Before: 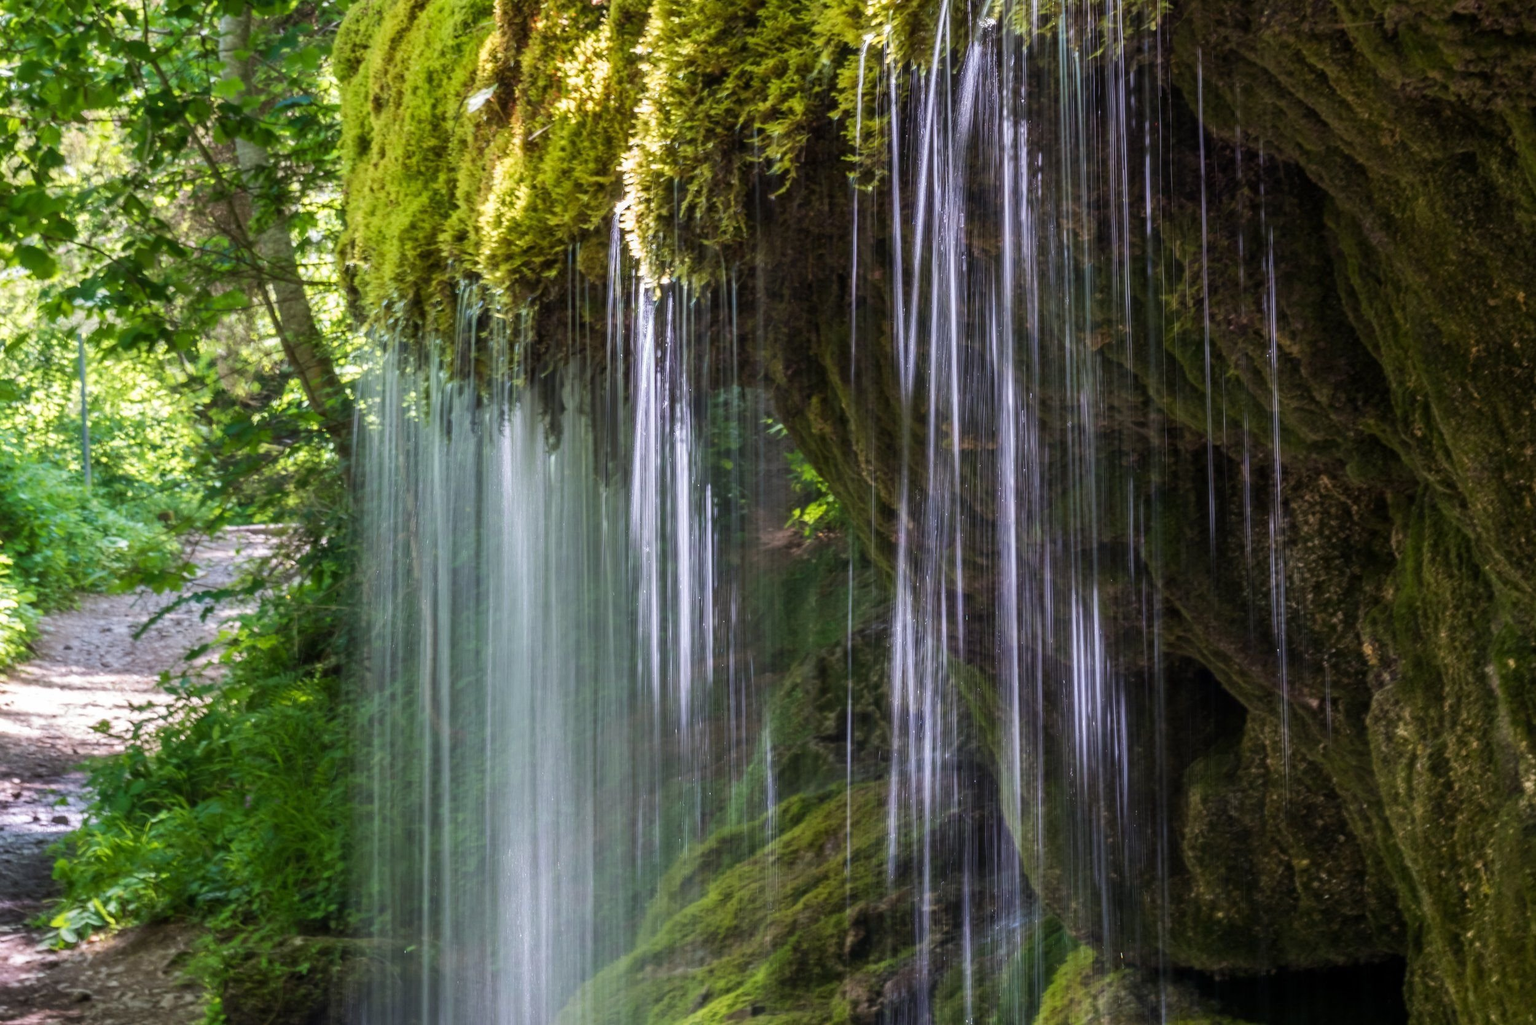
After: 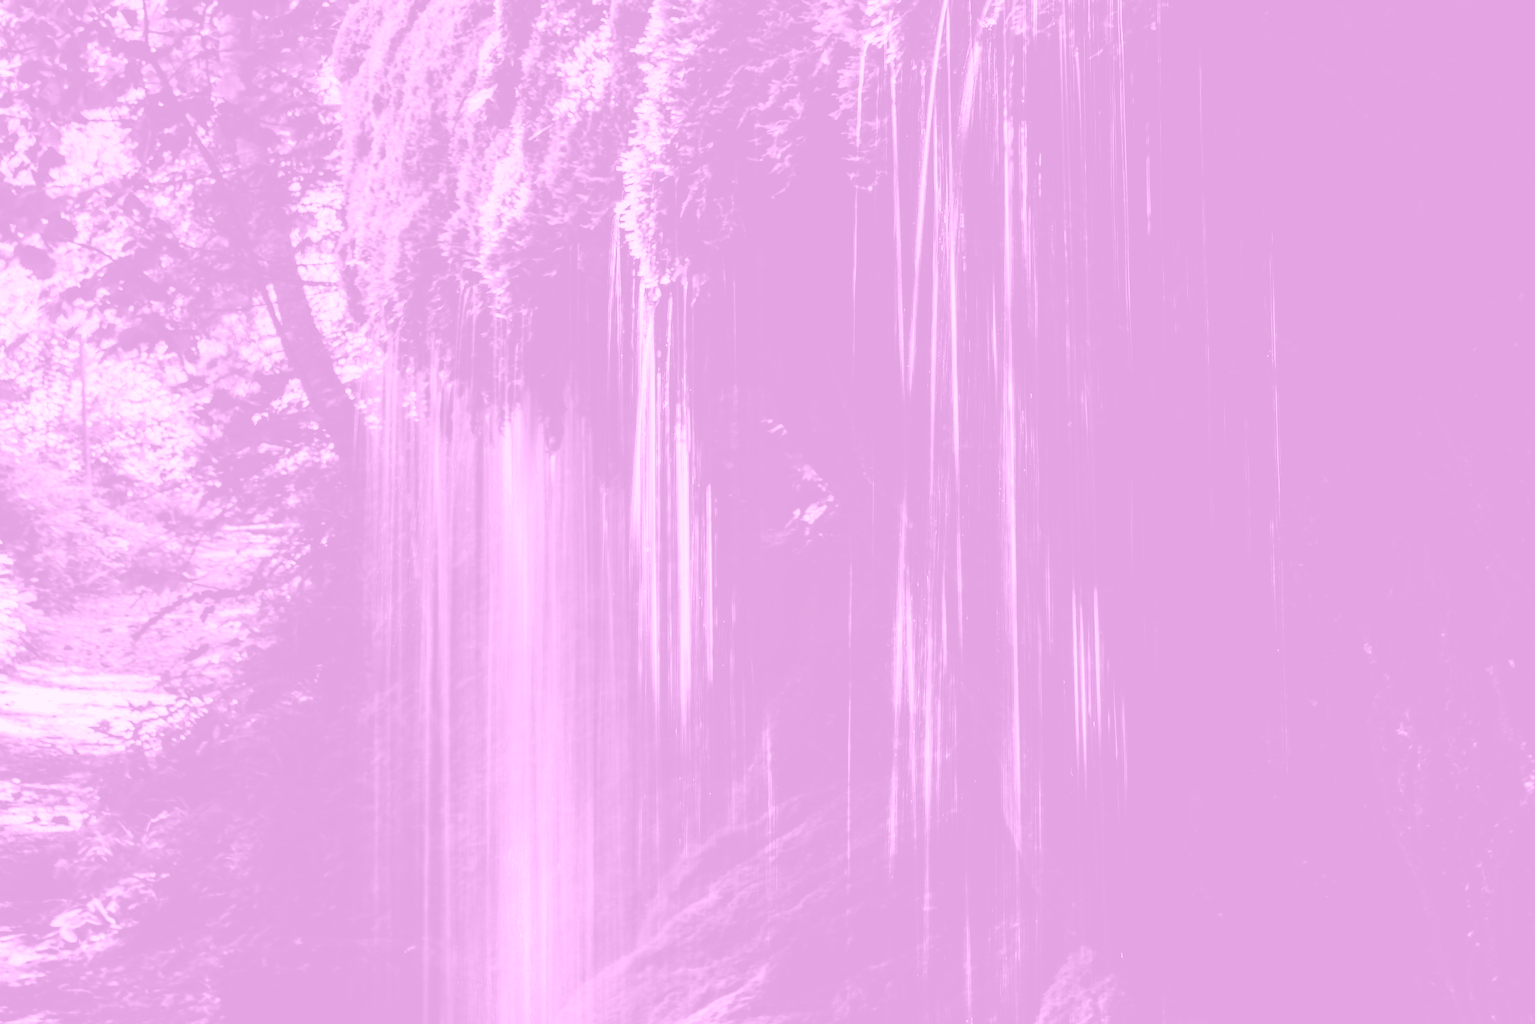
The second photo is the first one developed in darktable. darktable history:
base curve: curves: ch0 [(0, 0.036) (0.083, 0.04) (0.804, 1)], preserve colors none
colorize: hue 331.2°, saturation 75%, source mix 30.28%, lightness 70.52%, version 1
exposure: black level correction -0.008, exposure 0.067 EV, compensate highlight preservation false
color correction: highlights a* 21.16, highlights b* 19.61
